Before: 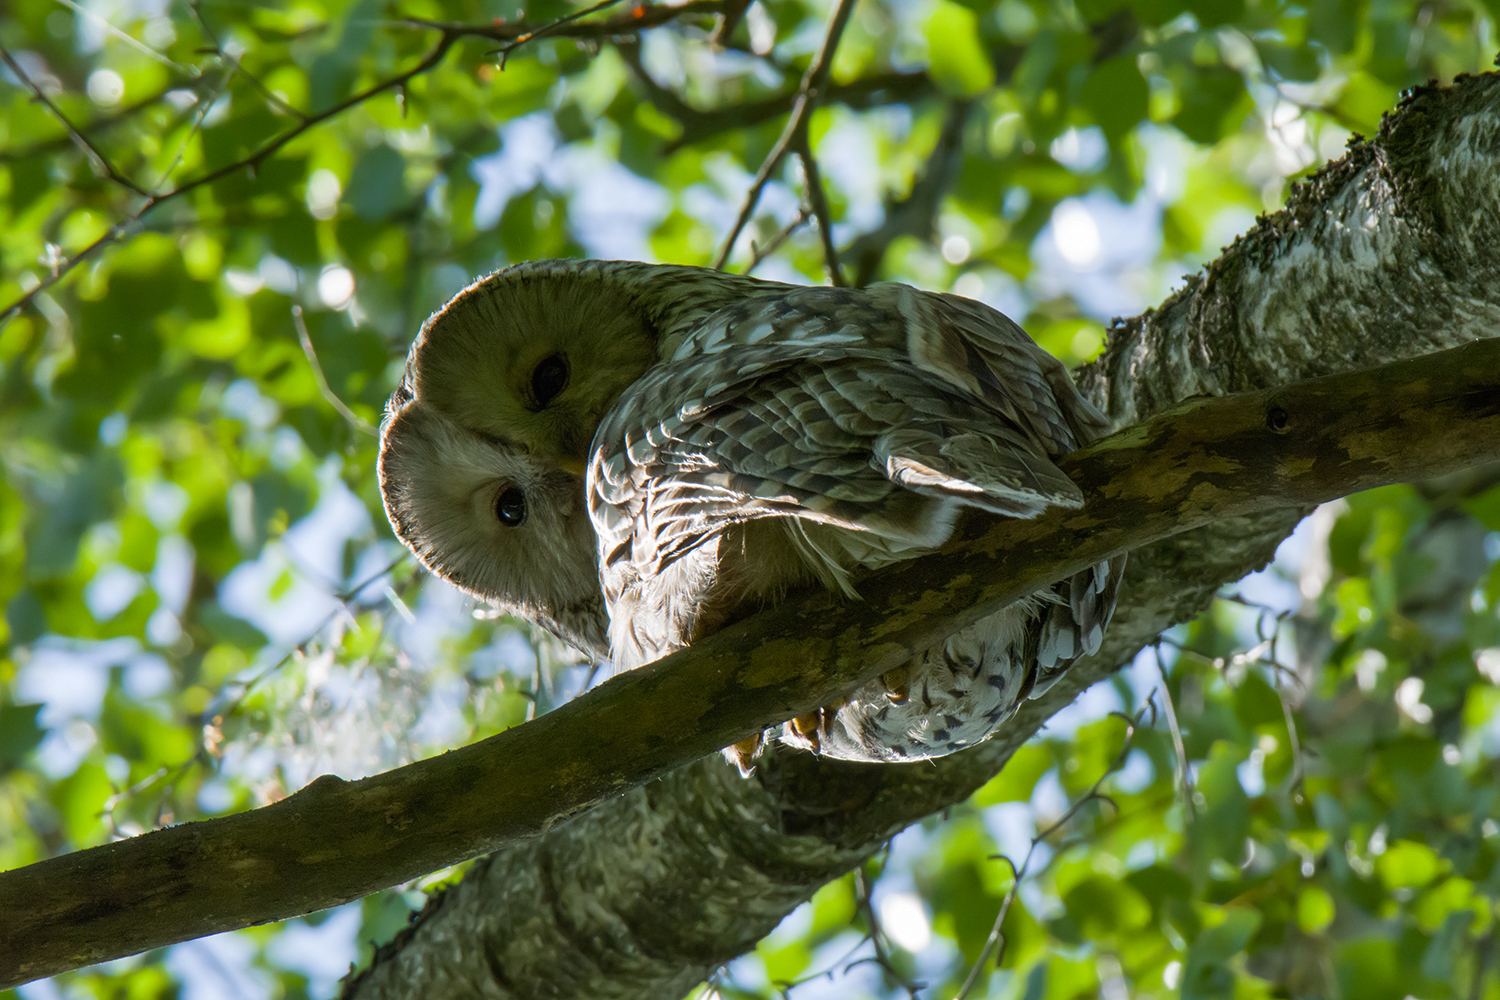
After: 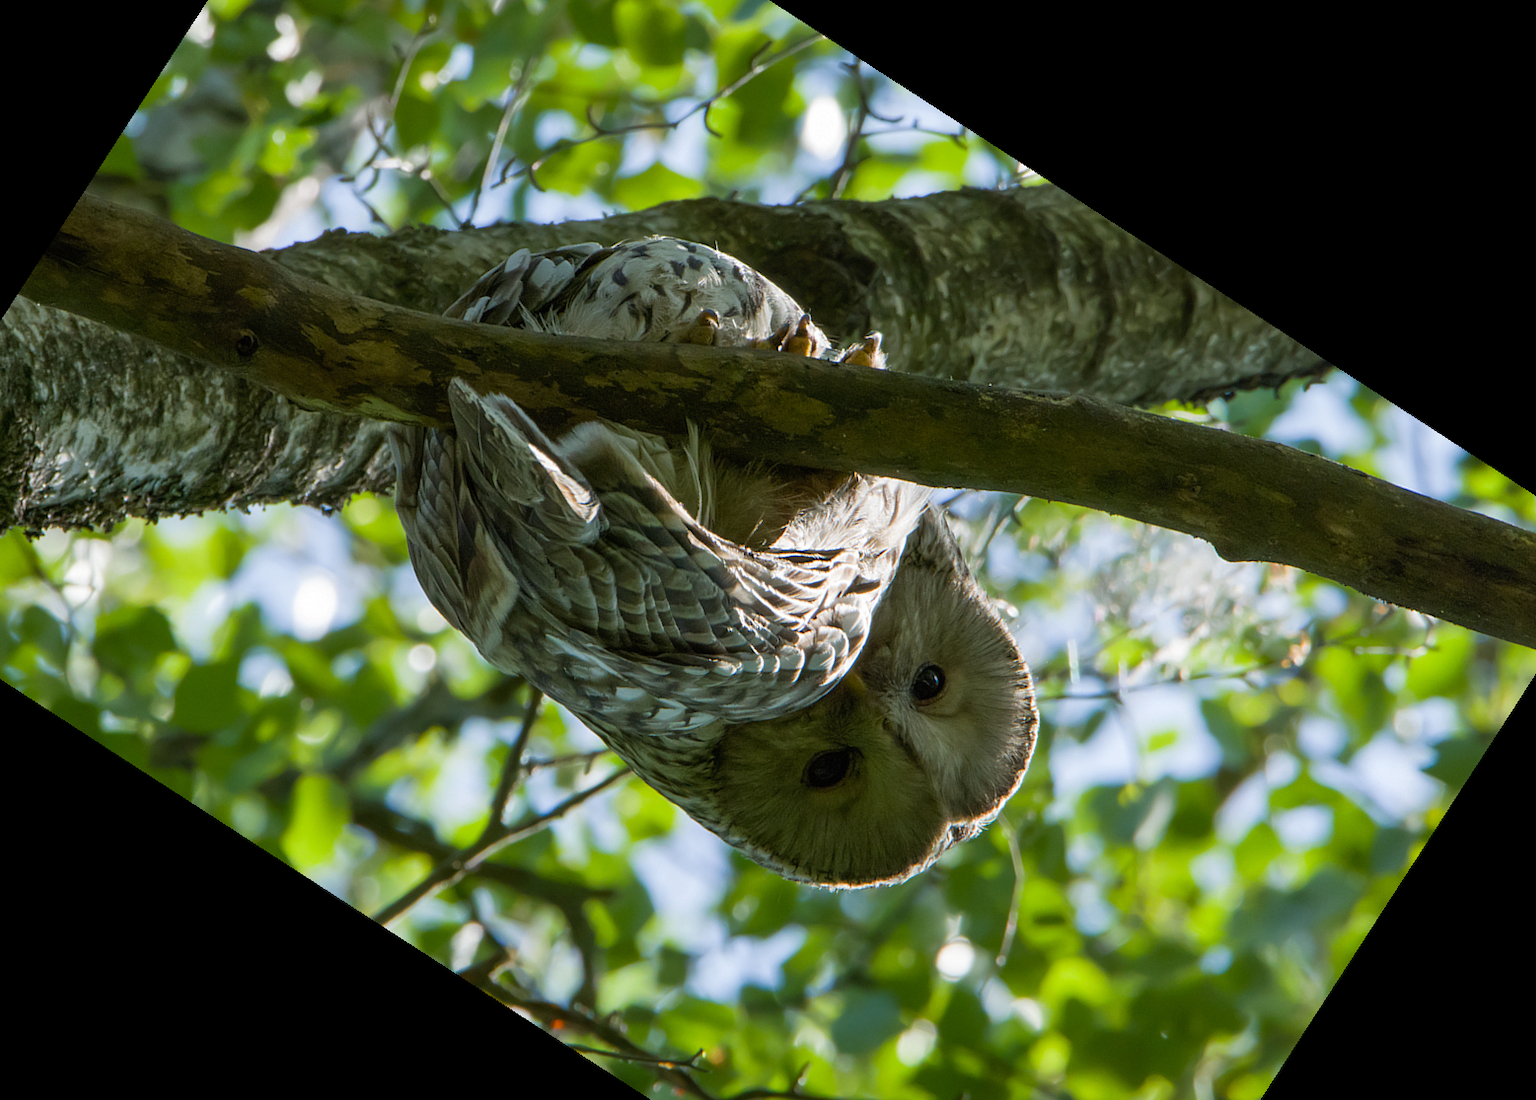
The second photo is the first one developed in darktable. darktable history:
crop and rotate: angle 147.11°, left 9.131%, top 15.624%, right 4.483%, bottom 16.907%
exposure: compensate highlight preservation false
